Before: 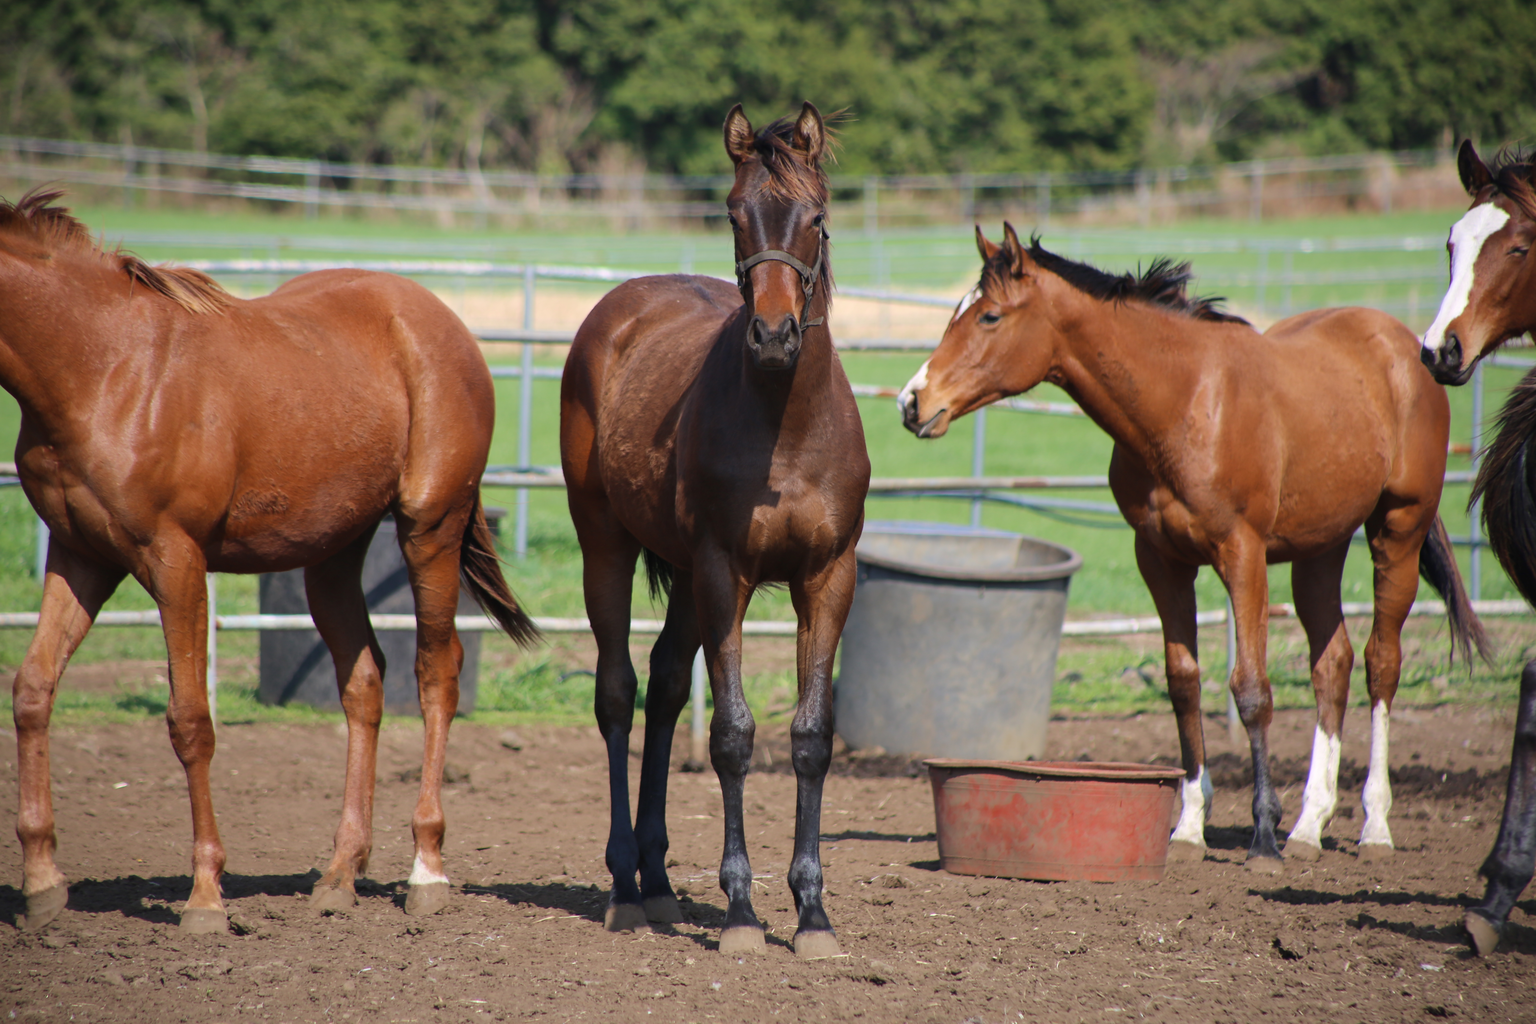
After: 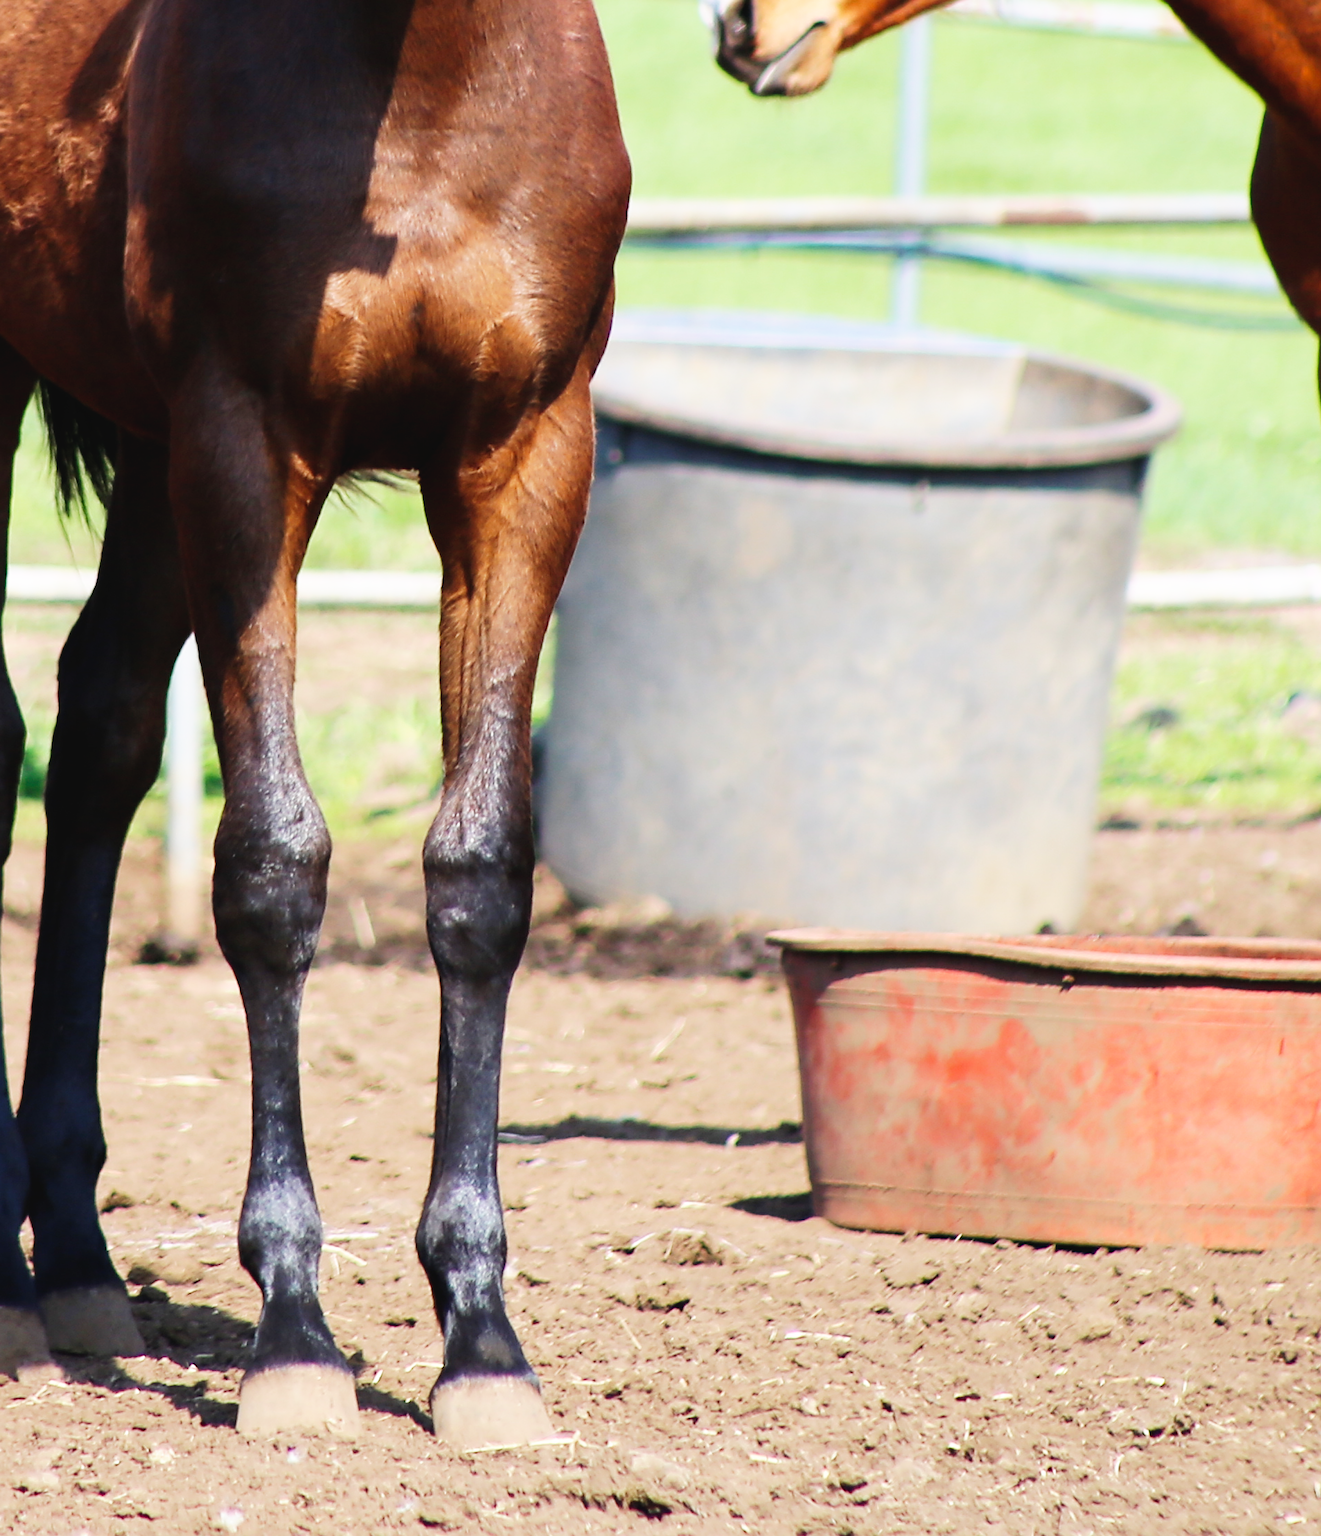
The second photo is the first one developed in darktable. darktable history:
sharpen: on, module defaults
base curve: curves: ch0 [(0, 0) (0.007, 0.004) (0.027, 0.03) (0.046, 0.07) (0.207, 0.54) (0.442, 0.872) (0.673, 0.972) (1, 1)], preserve colors none
crop: left 40.878%, top 39.176%, right 25.993%, bottom 3.081%
tone curve: curves: ch0 [(0, 0) (0.003, 0.032) (0.011, 0.034) (0.025, 0.039) (0.044, 0.055) (0.069, 0.078) (0.1, 0.111) (0.136, 0.147) (0.177, 0.191) (0.224, 0.238) (0.277, 0.291) (0.335, 0.35) (0.399, 0.41) (0.468, 0.48) (0.543, 0.547) (0.623, 0.621) (0.709, 0.699) (0.801, 0.789) (0.898, 0.884) (1, 1)], preserve colors none
